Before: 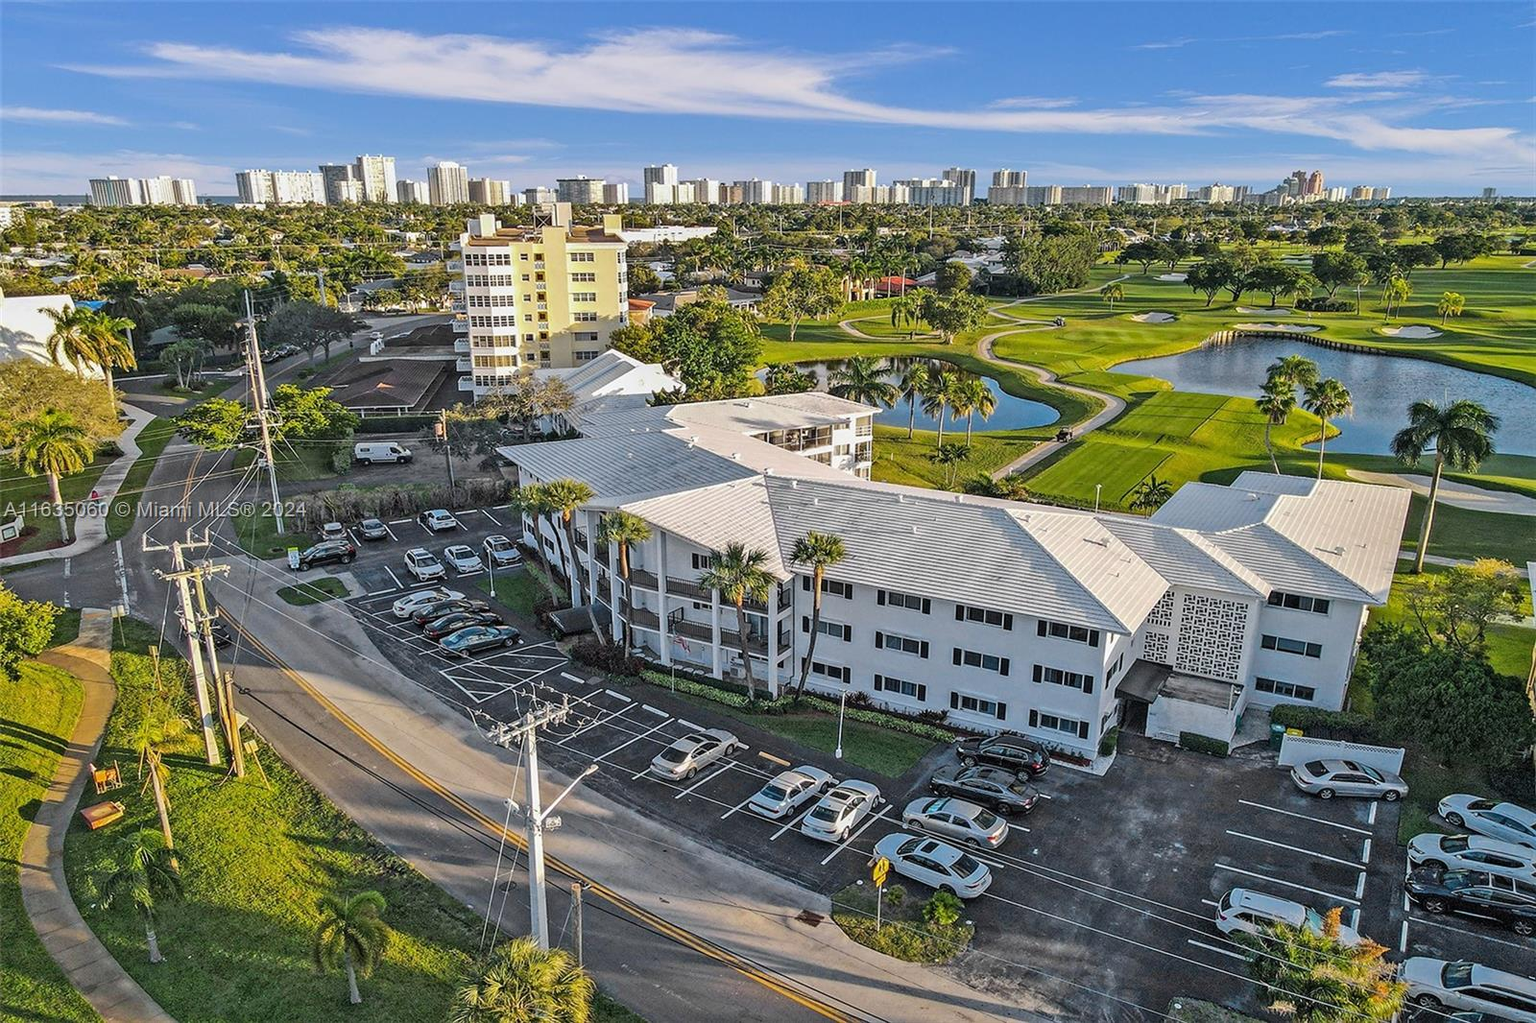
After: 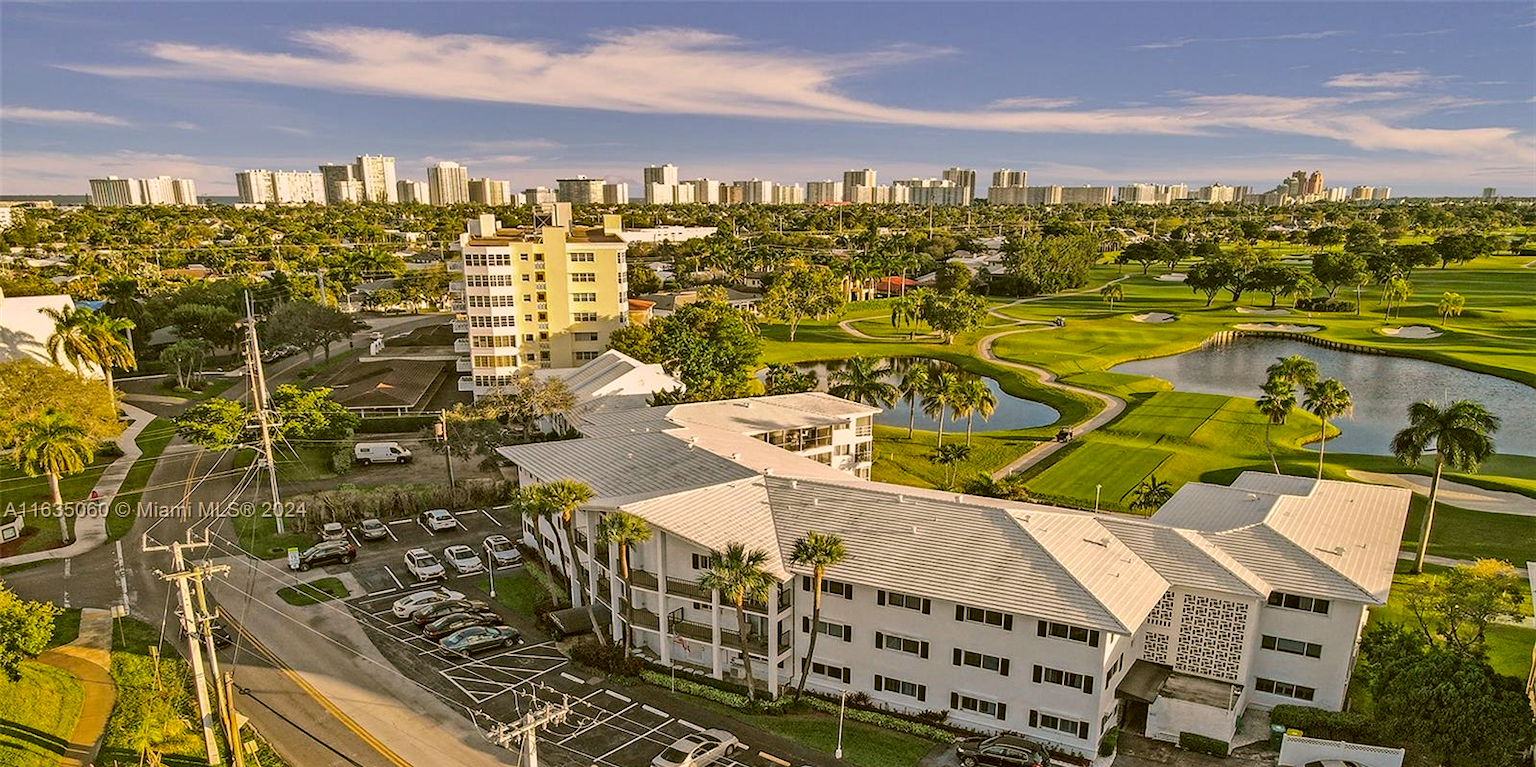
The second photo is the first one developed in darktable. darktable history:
crop: bottom 24.982%
shadows and highlights: shadows 40.31, highlights -54.91, low approximation 0.01, soften with gaussian
exposure: compensate highlight preservation false
color correction: highlights a* 8.42, highlights b* 15.21, shadows a* -0.346, shadows b* 26.21
